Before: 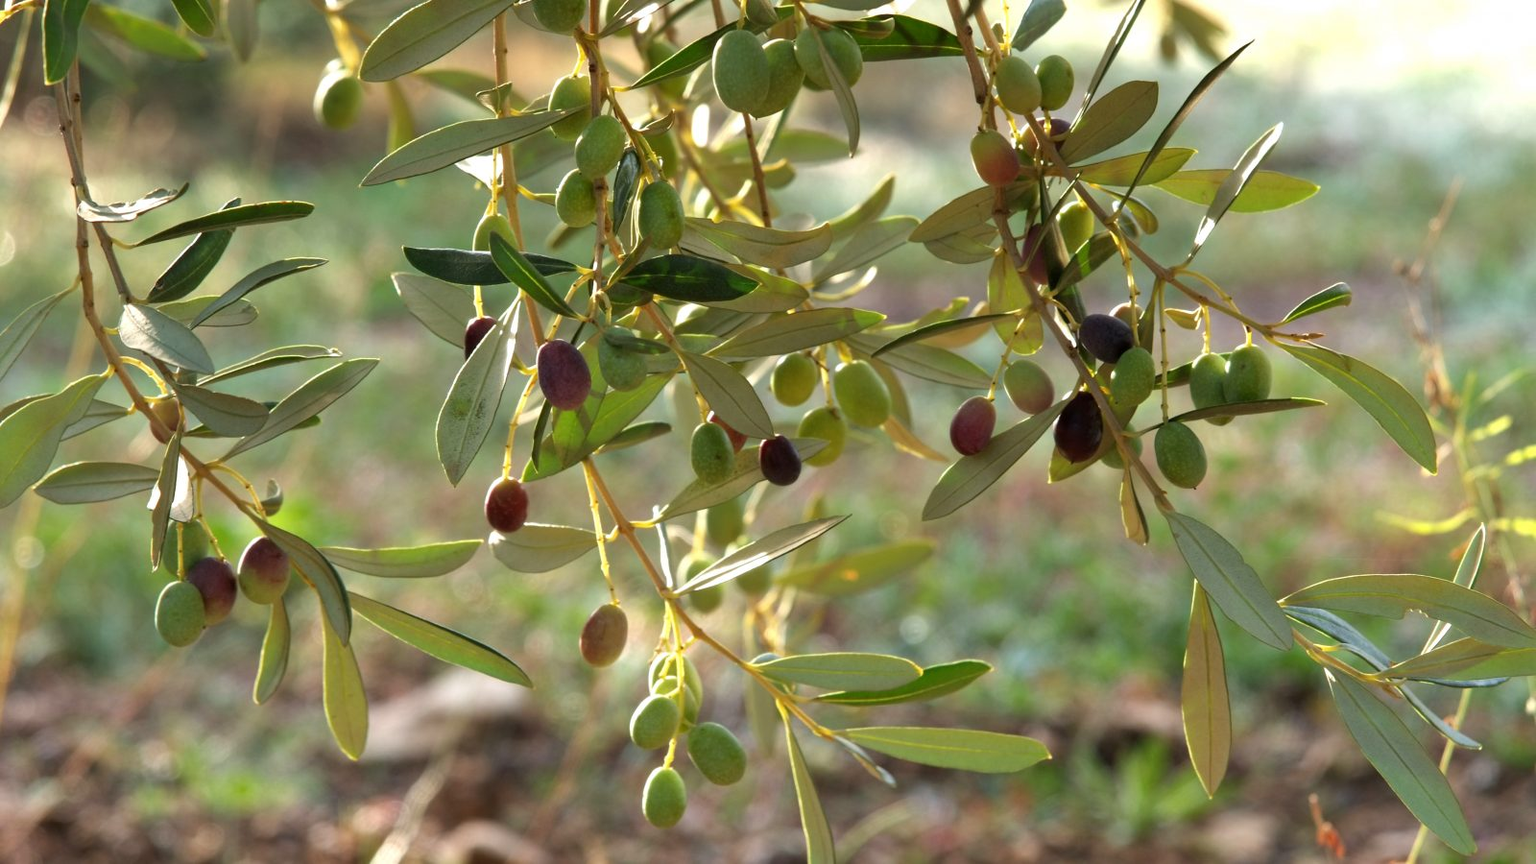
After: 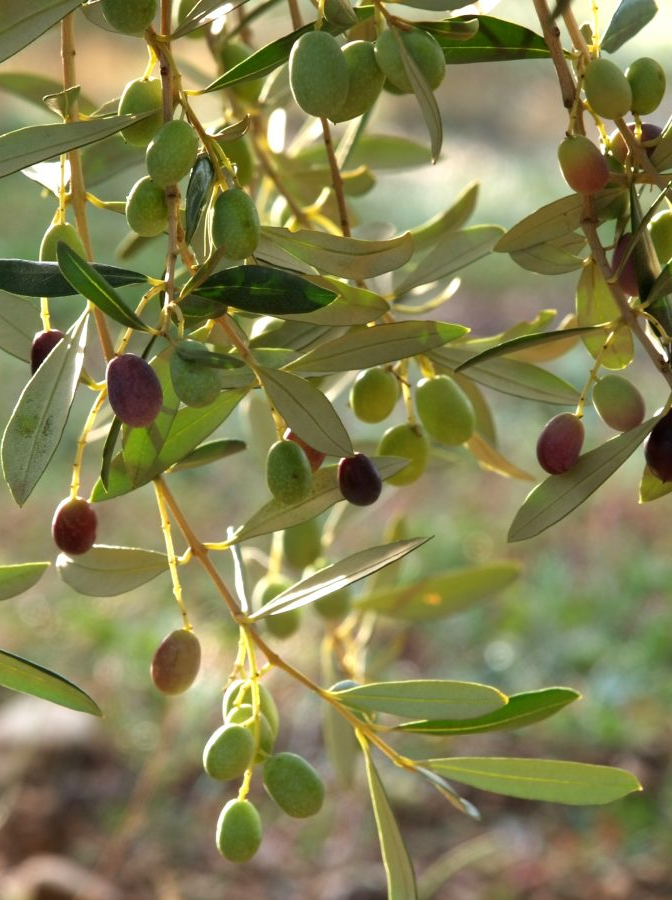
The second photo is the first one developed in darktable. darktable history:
crop: left 28.368%, right 29.581%
